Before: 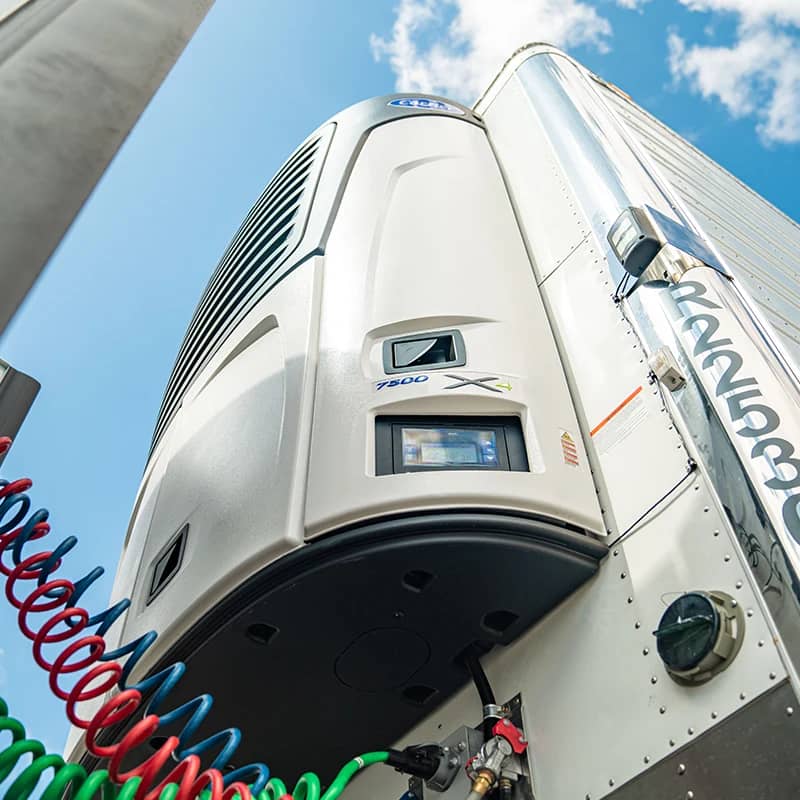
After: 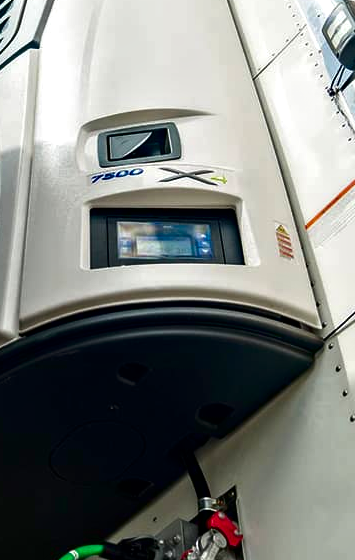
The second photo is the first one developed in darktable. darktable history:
contrast equalizer: octaves 7, y [[0.514, 0.573, 0.581, 0.508, 0.5, 0.5], [0.5 ×6], [0.5 ×6], [0 ×6], [0 ×6]]
crop: left 35.648%, top 25.943%, right 19.697%, bottom 3.345%
contrast brightness saturation: brightness -0.253, saturation 0.199
